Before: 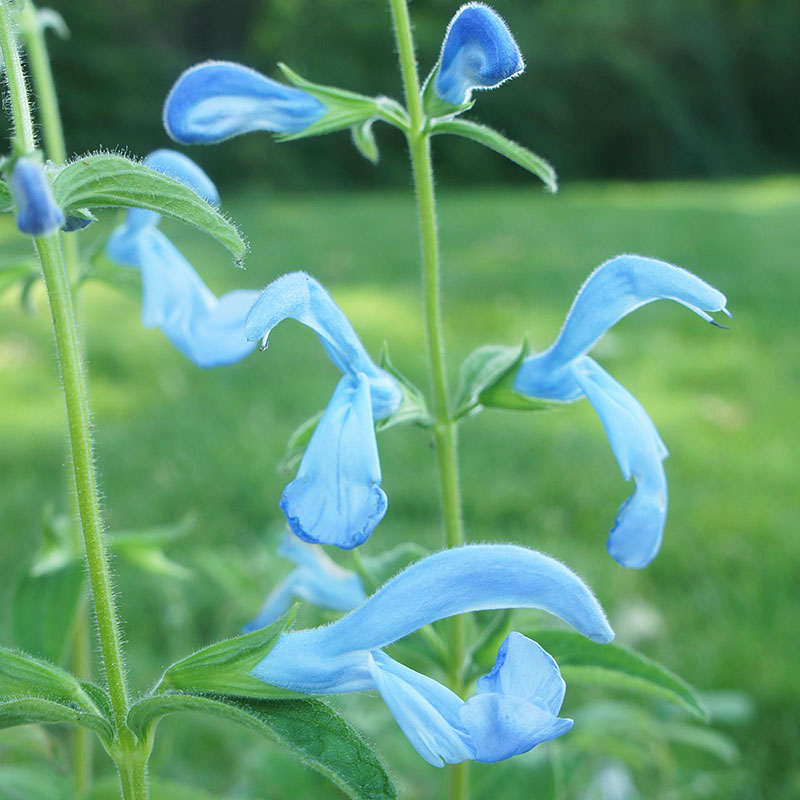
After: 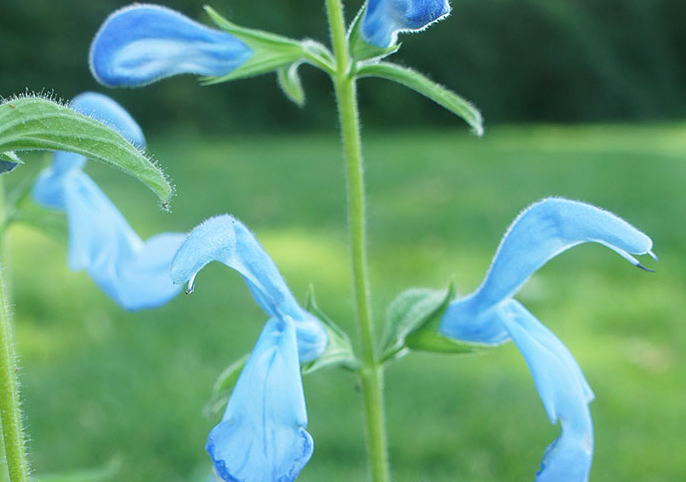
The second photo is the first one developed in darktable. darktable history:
crop and rotate: left 9.286%, top 7.219%, right 4.961%, bottom 32.42%
